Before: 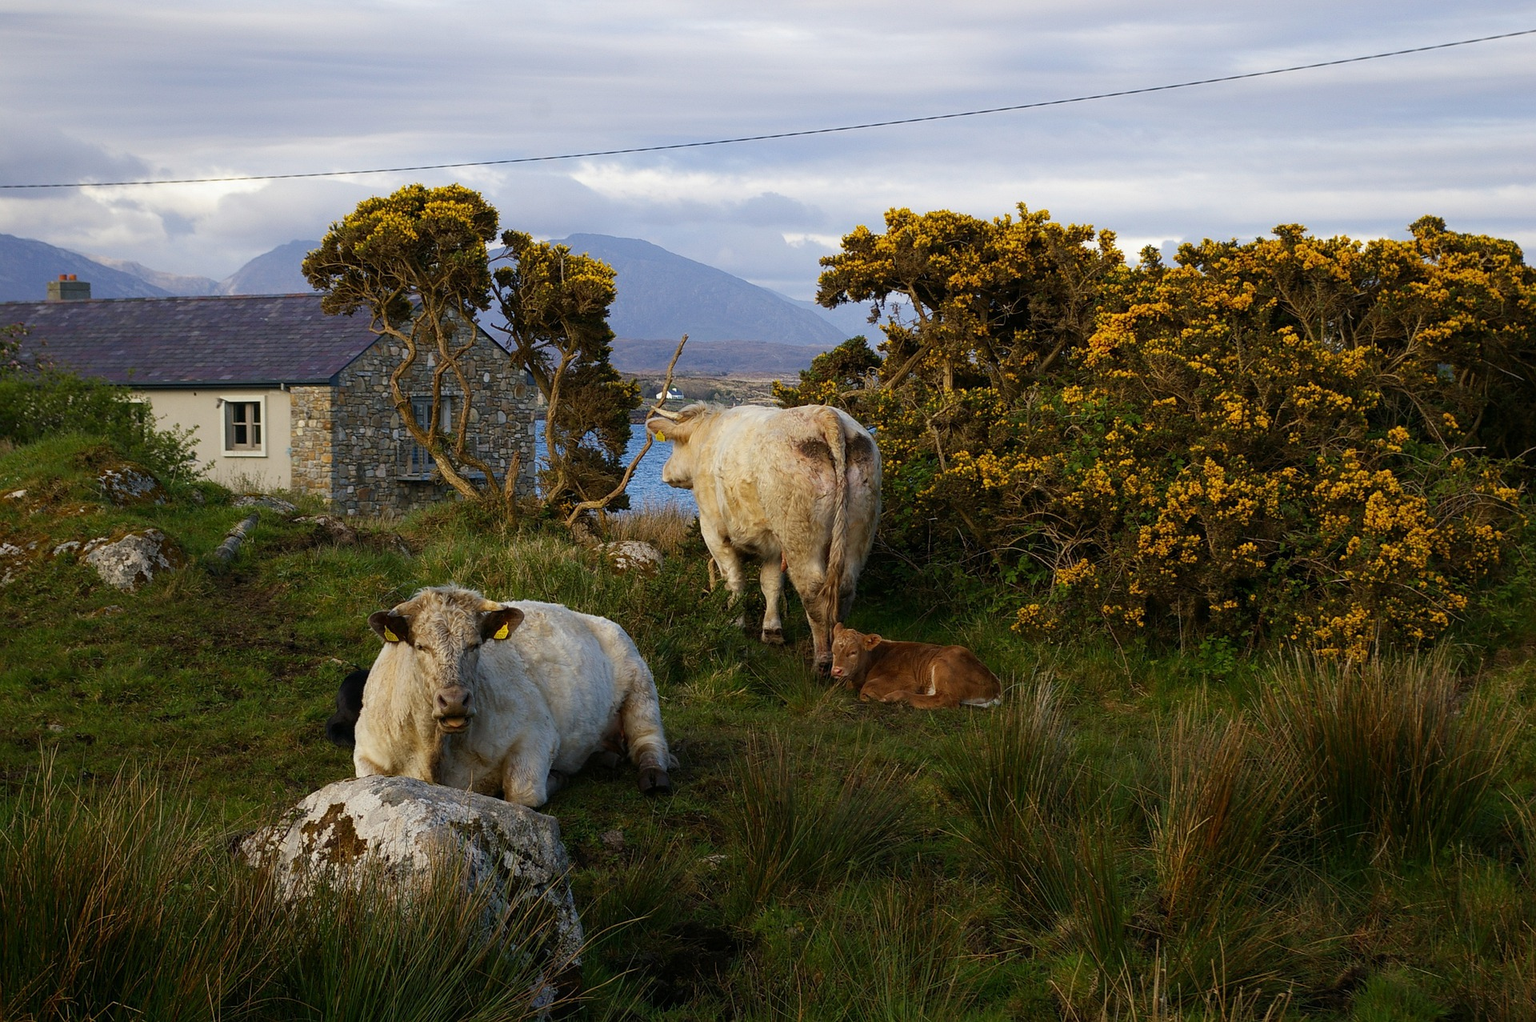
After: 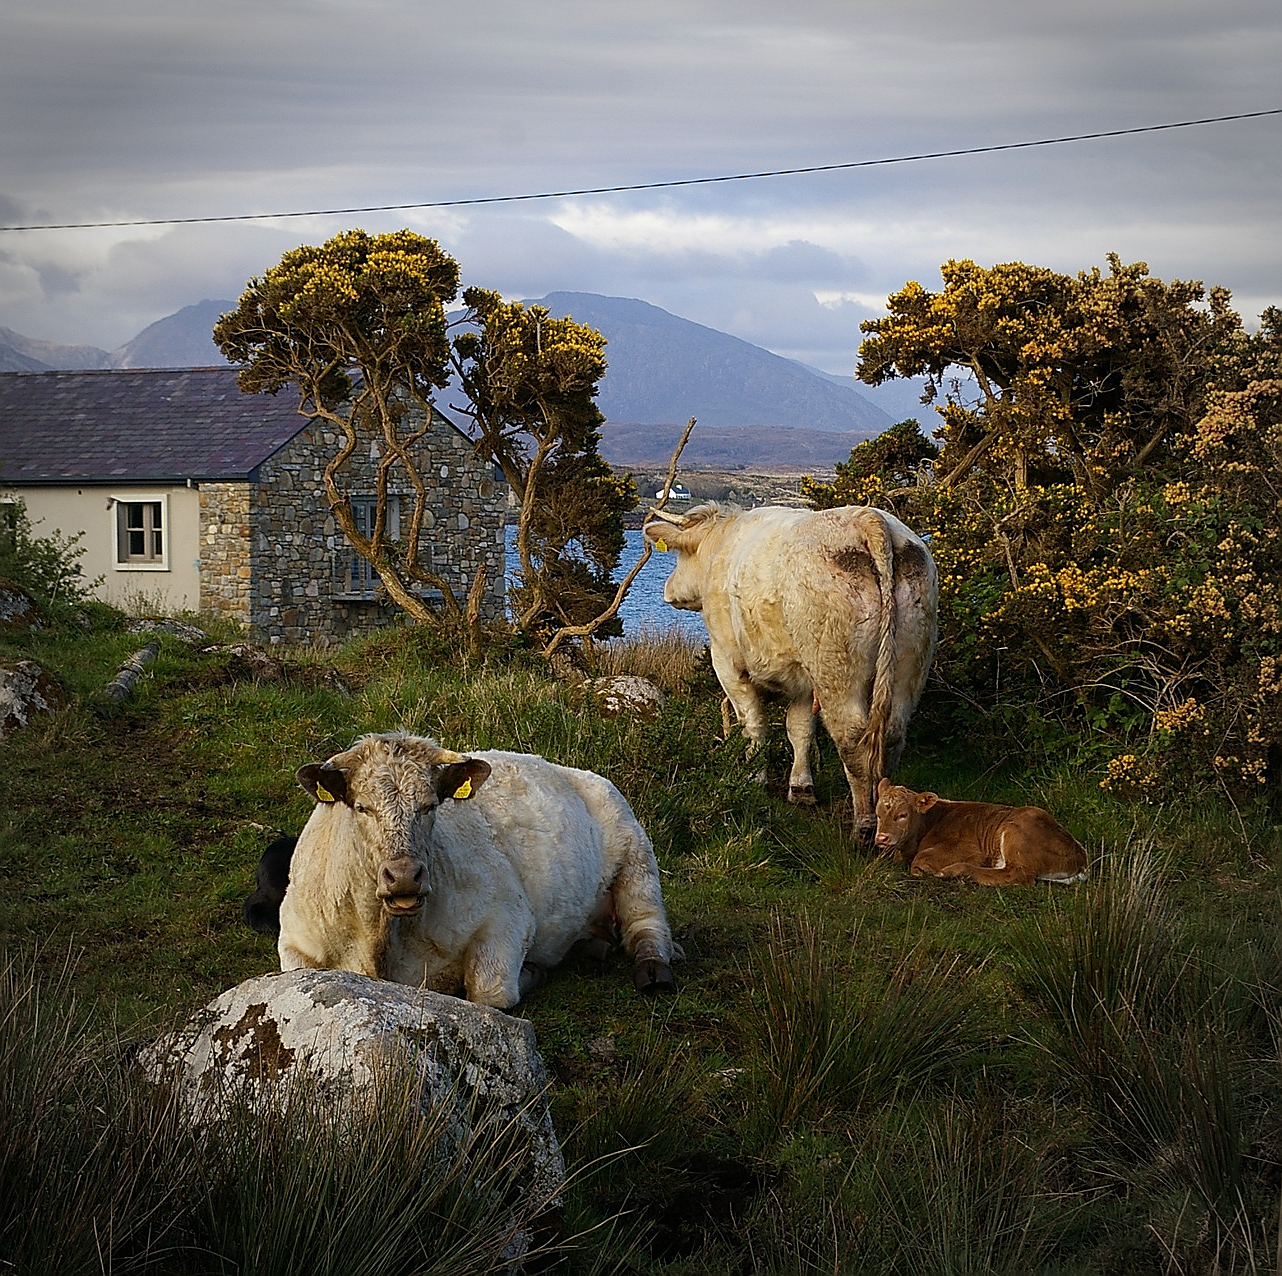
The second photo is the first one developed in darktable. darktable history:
crop and rotate: left 8.593%, right 24.618%
vignetting: fall-off start 74.8%, width/height ratio 1.089, unbound false
sharpen: radius 1.389, amount 1.237, threshold 0.734
